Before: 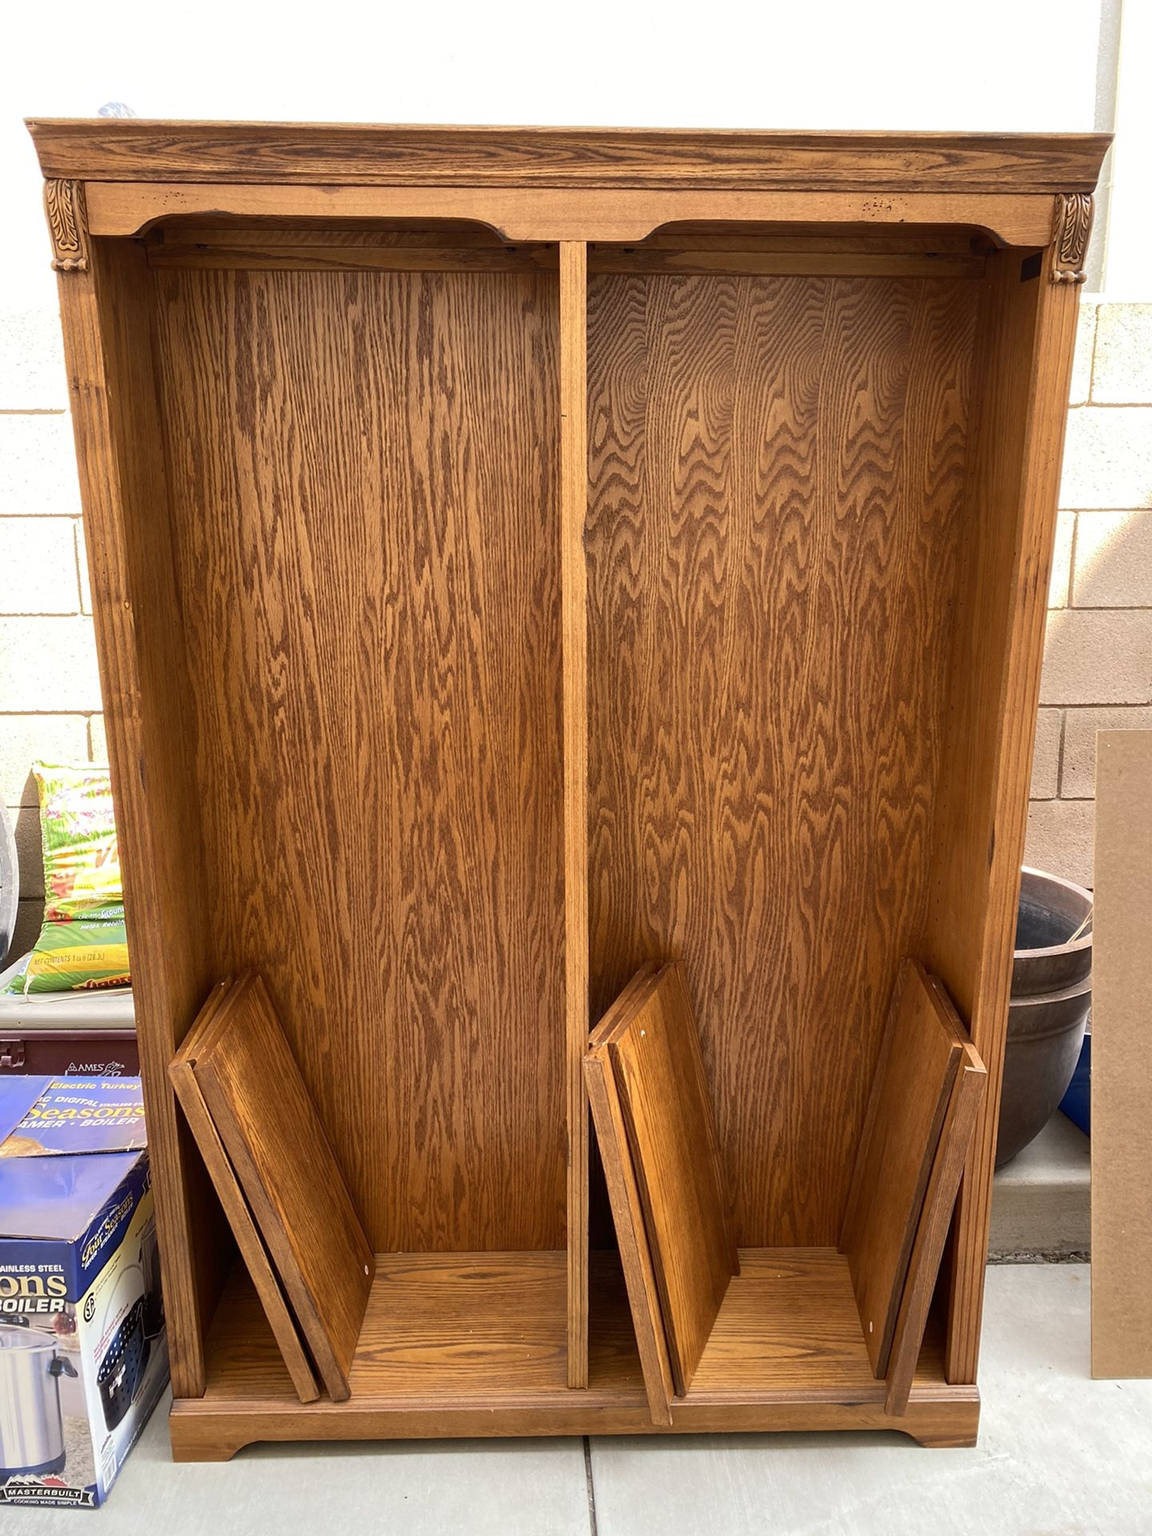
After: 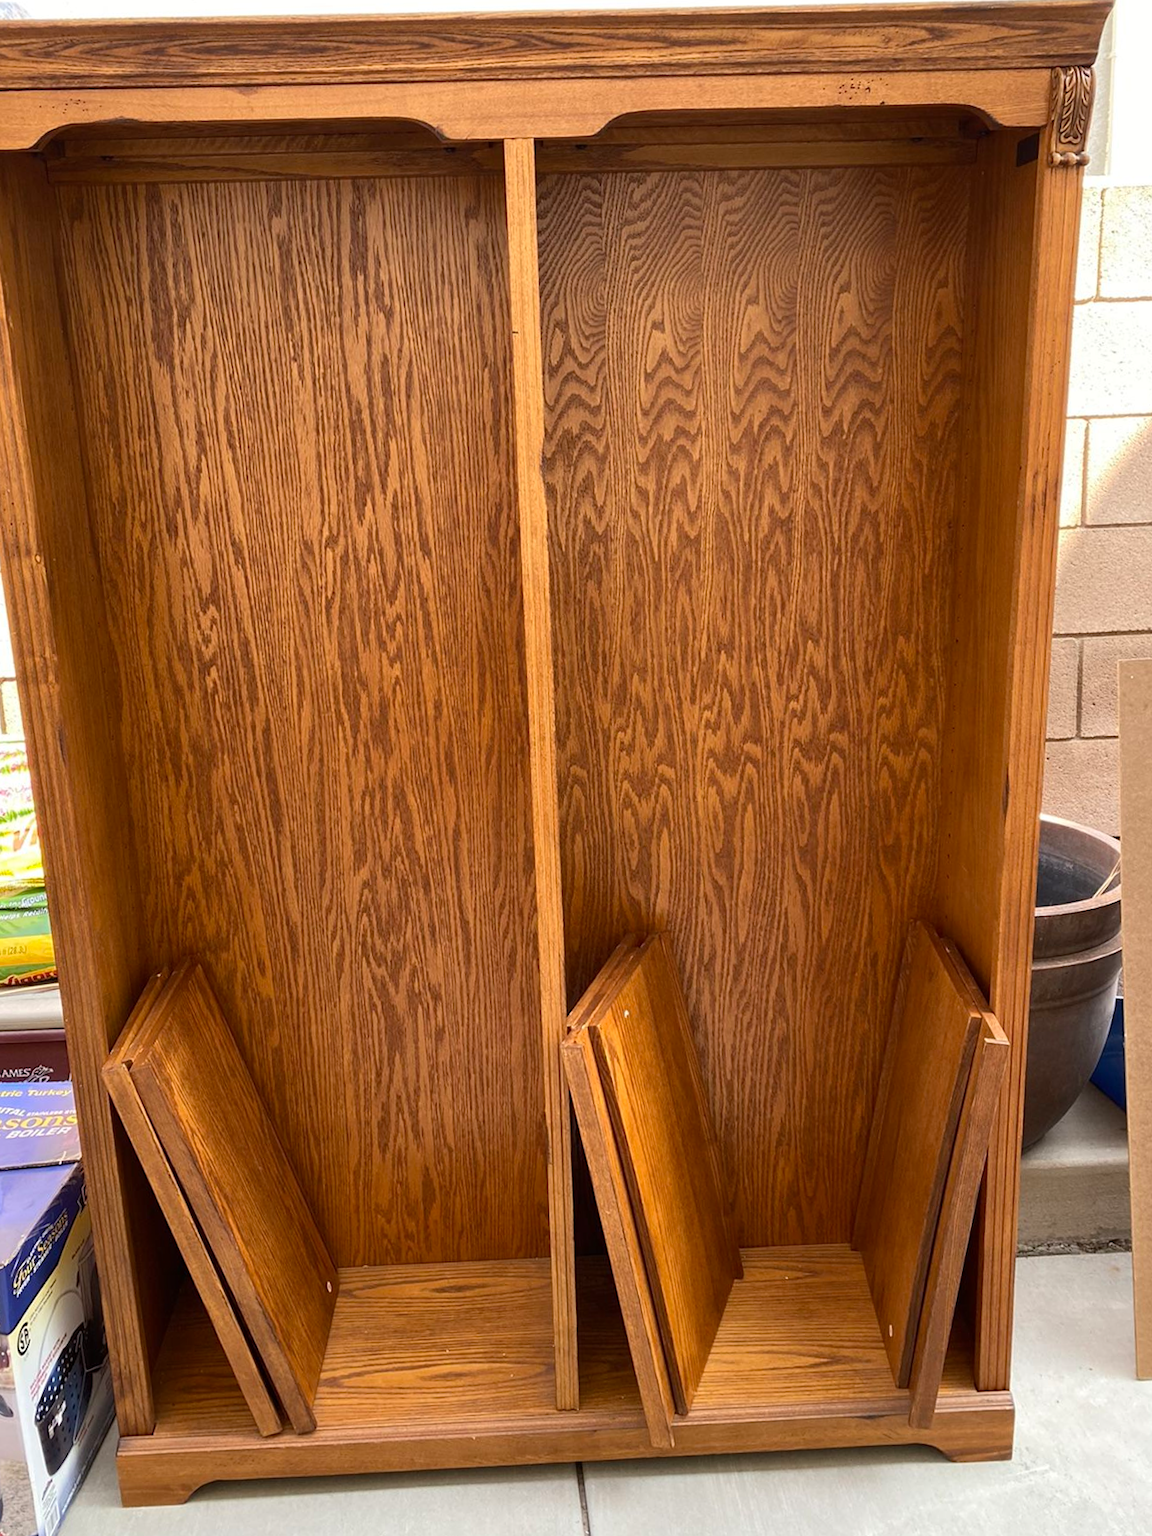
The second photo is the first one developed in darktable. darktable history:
crop and rotate: angle 1.98°, left 5.649%, top 5.72%
